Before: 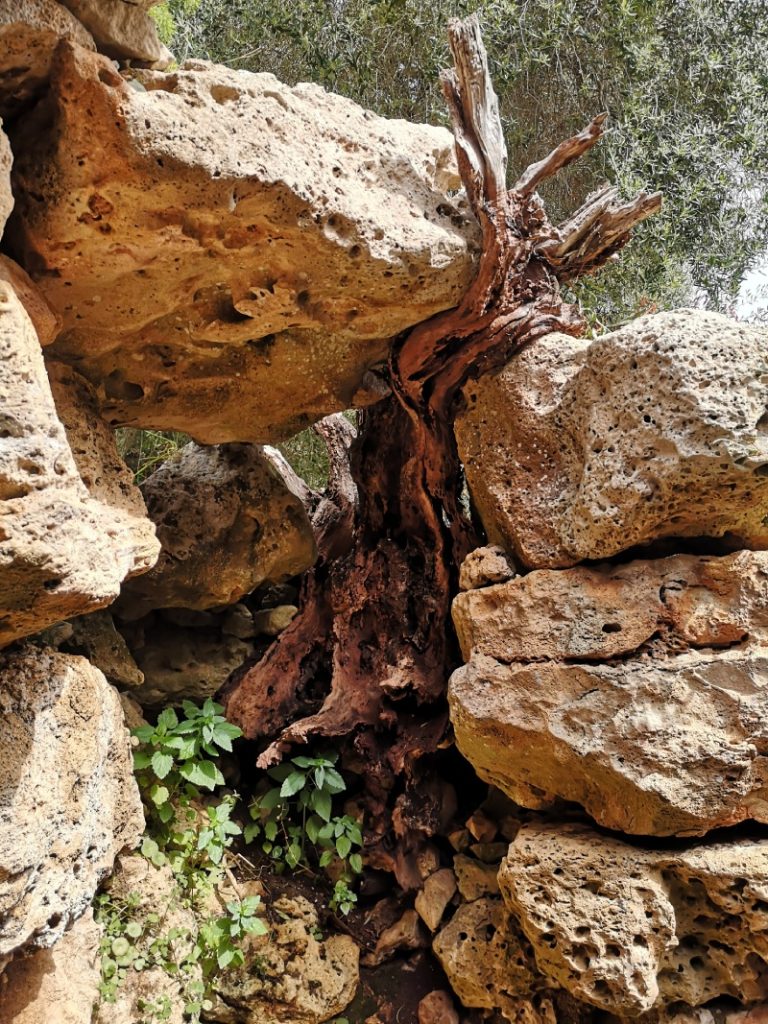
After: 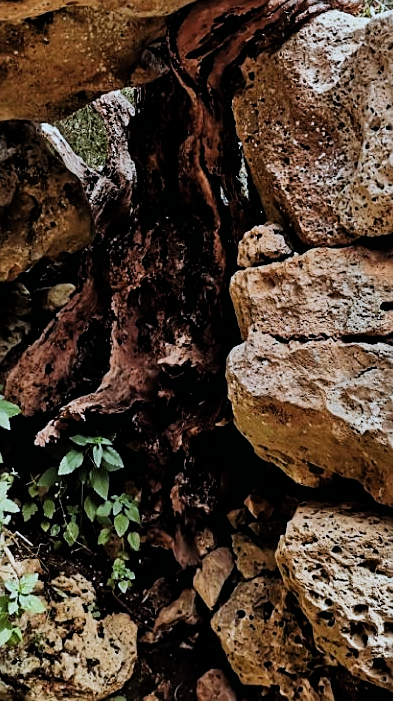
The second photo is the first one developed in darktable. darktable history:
color correction: highlights a* -4.11, highlights b* -10.92
crop and rotate: left 28.979%, top 31.451%, right 19.81%
filmic rgb: black relative exposure -5.04 EV, white relative exposure 3.99 EV, threshold 3.03 EV, hardness 2.9, contrast 1.301, highlights saturation mix -31.4%, enable highlight reconstruction true
sharpen: radius 1.981
